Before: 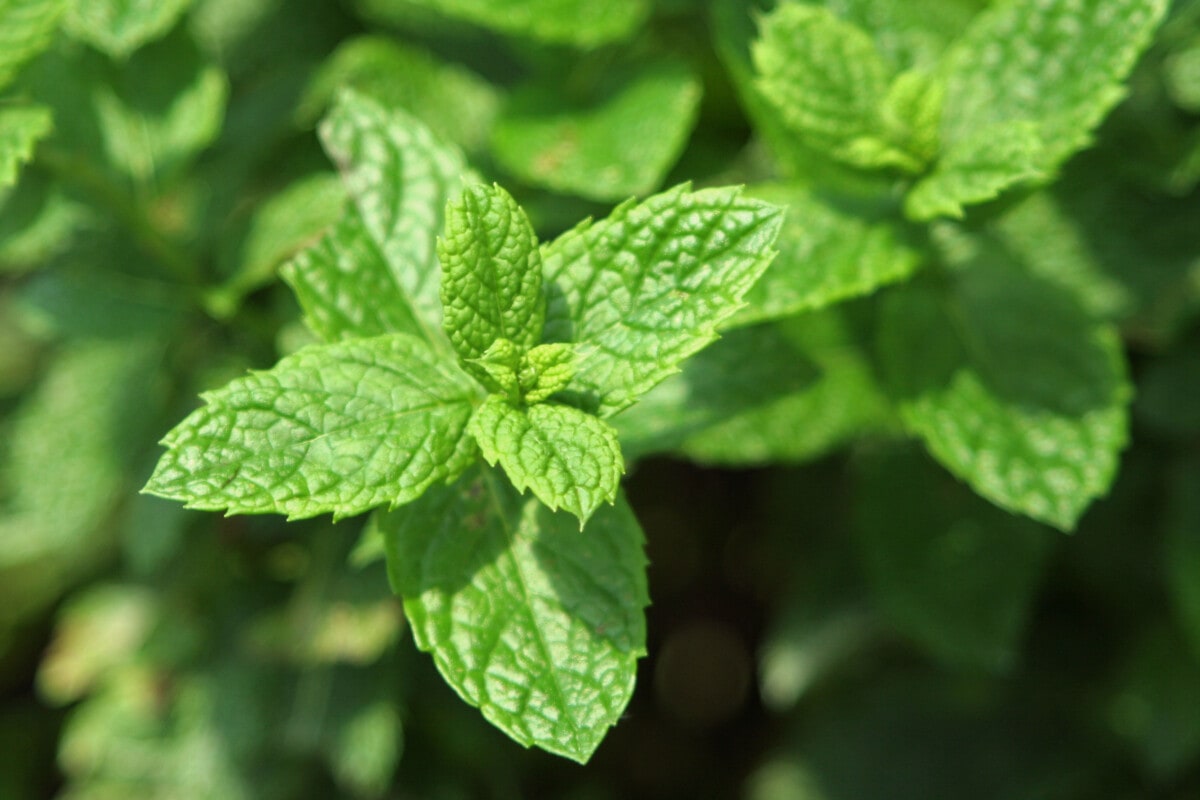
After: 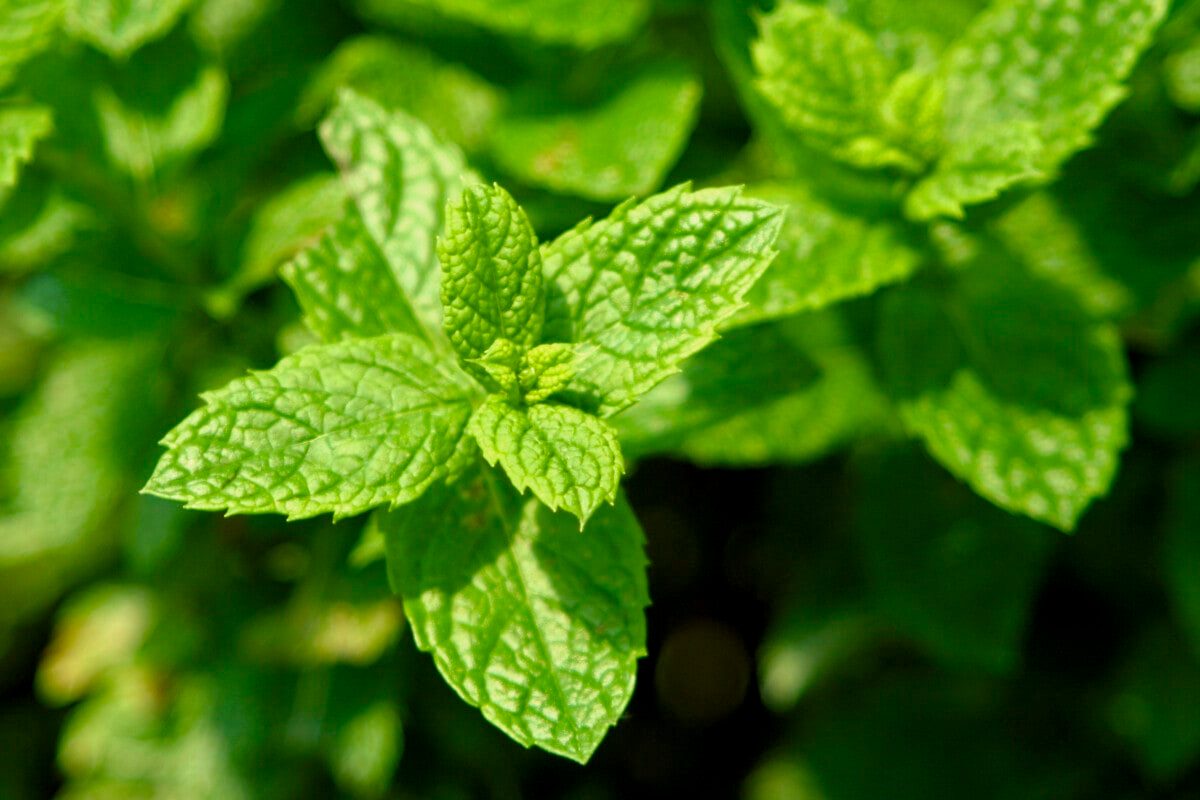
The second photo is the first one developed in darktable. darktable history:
velvia: on, module defaults
color balance rgb: shadows lift › chroma 3%, shadows lift › hue 240.84°, highlights gain › chroma 3%, highlights gain › hue 73.2°, global offset › luminance -0.5%, perceptual saturation grading › global saturation 20%, perceptual saturation grading › highlights -25%, perceptual saturation grading › shadows 50%, global vibrance 25.26%
